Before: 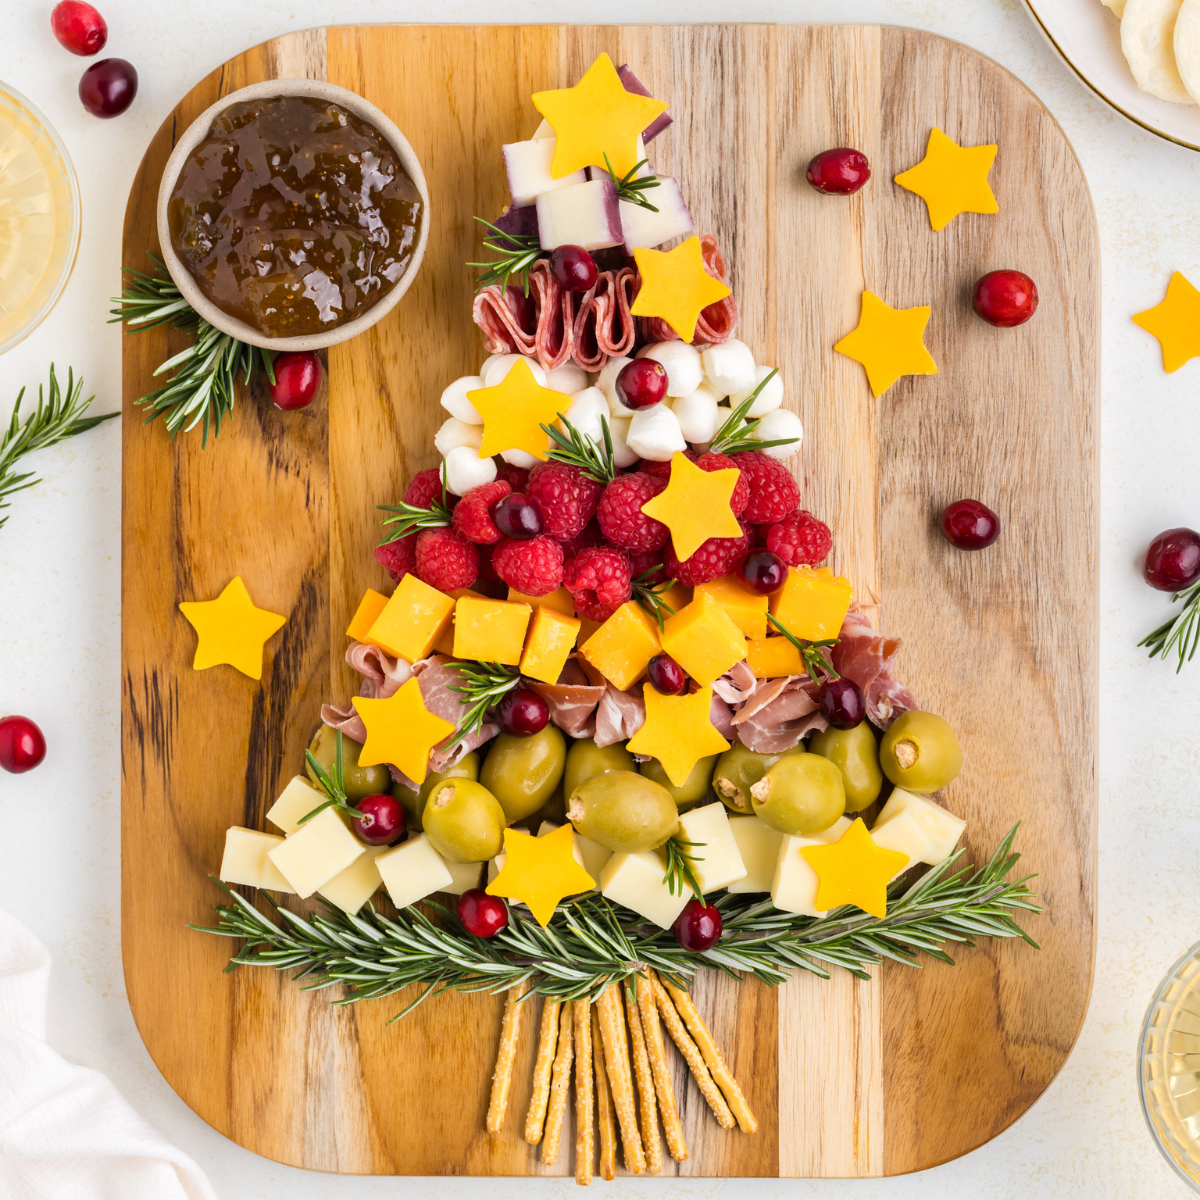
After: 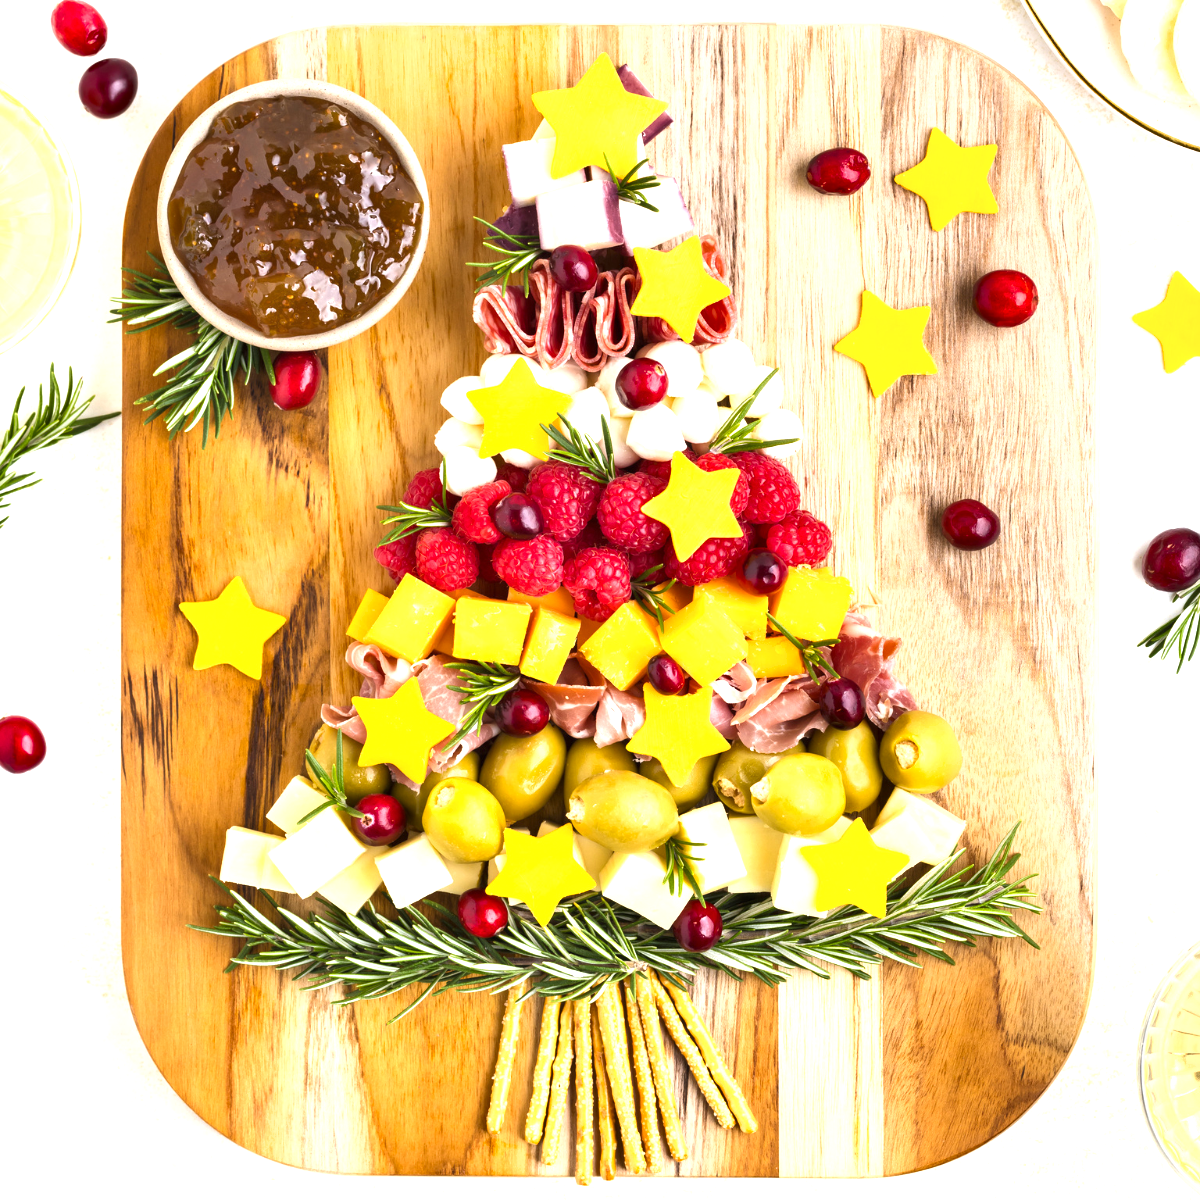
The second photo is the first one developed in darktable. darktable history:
exposure: black level correction 0, exposure 1.015 EV, compensate exposure bias true, compensate highlight preservation false
shadows and highlights: shadows 37.27, highlights -28.18, soften with gaussian
